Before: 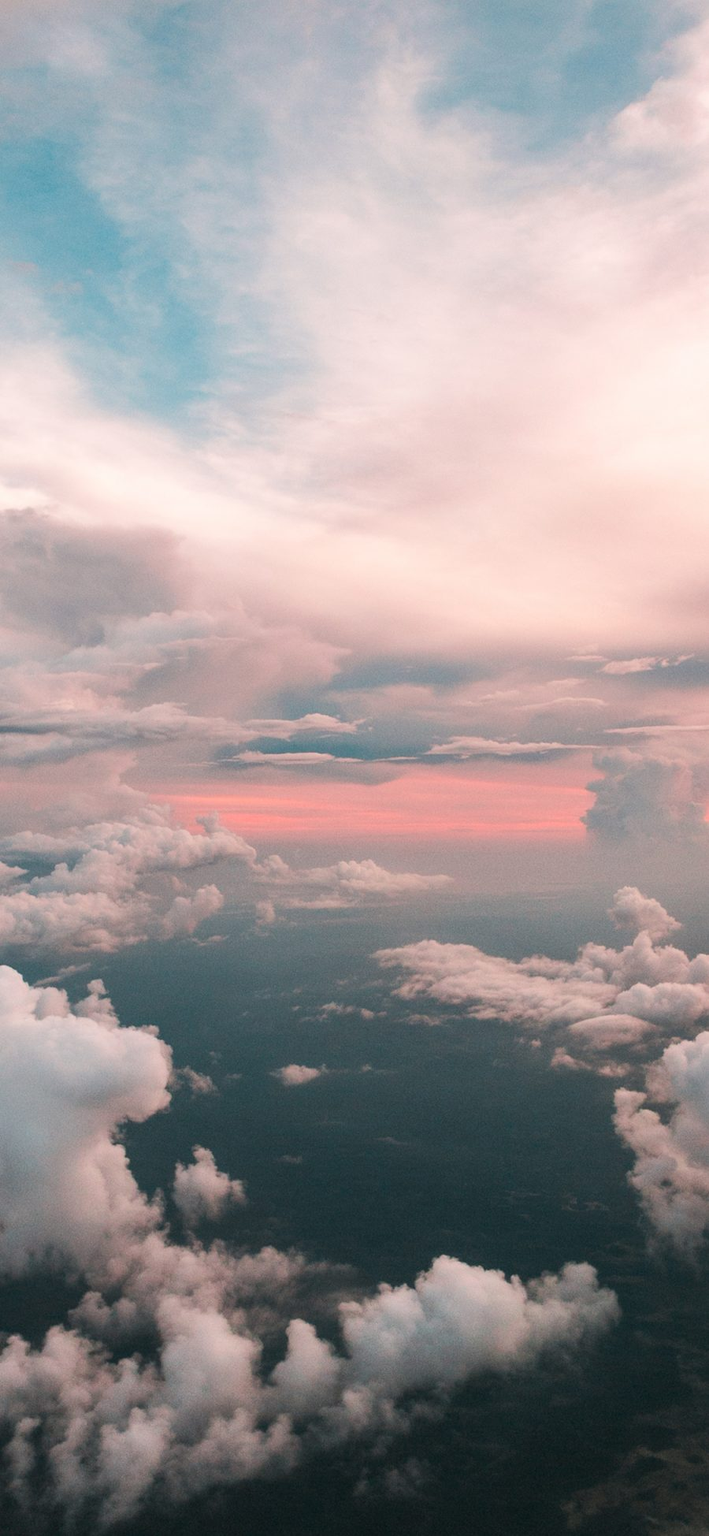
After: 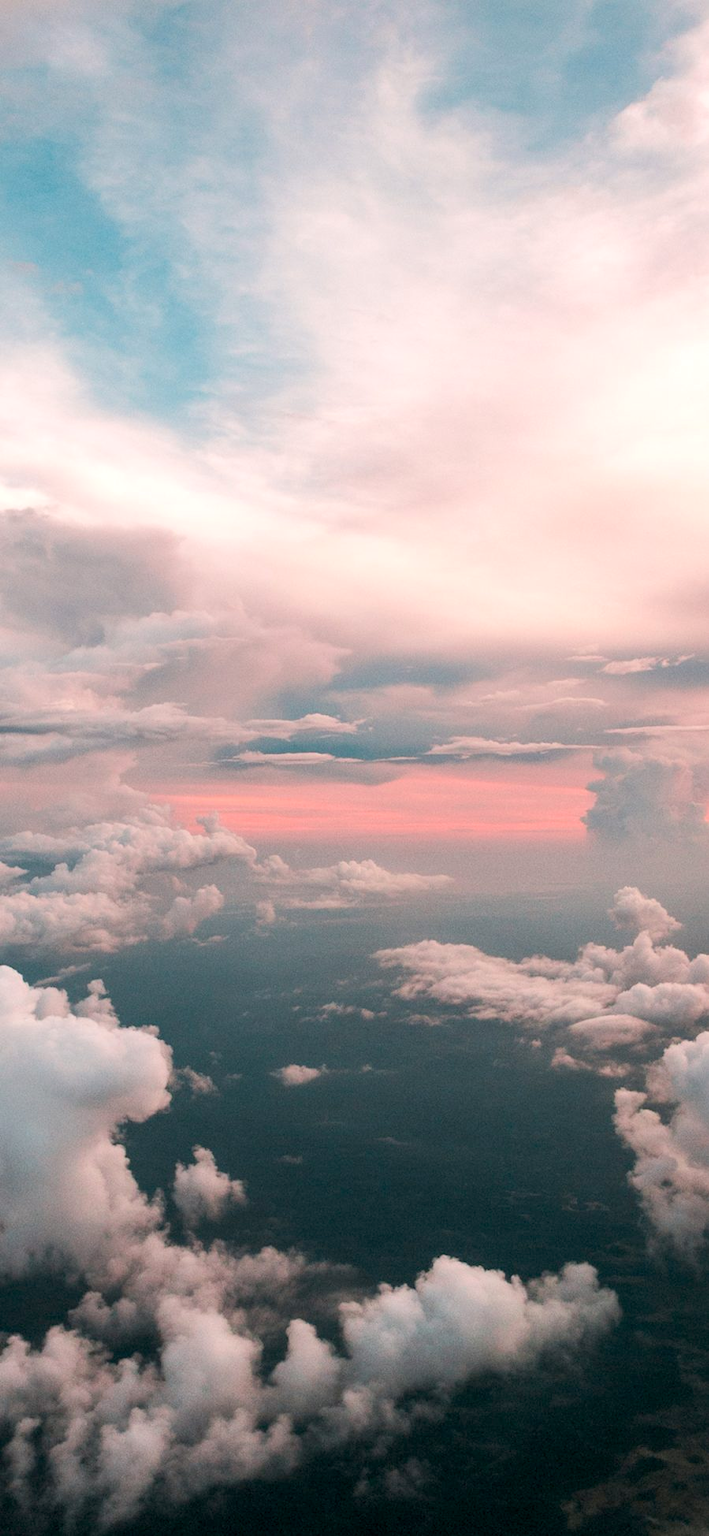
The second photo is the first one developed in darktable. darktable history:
exposure: black level correction 0.007, exposure 0.156 EV, compensate exposure bias true, compensate highlight preservation false
